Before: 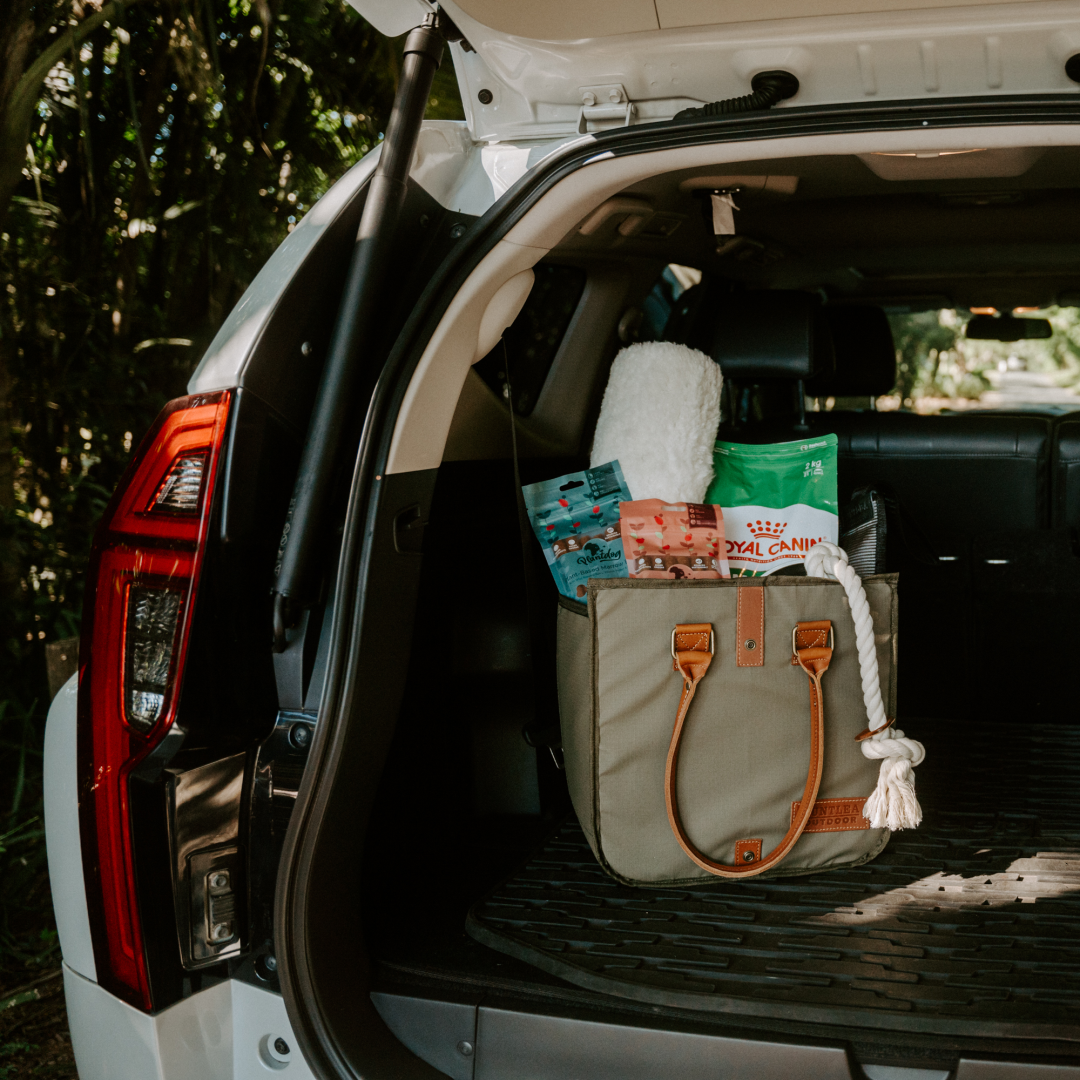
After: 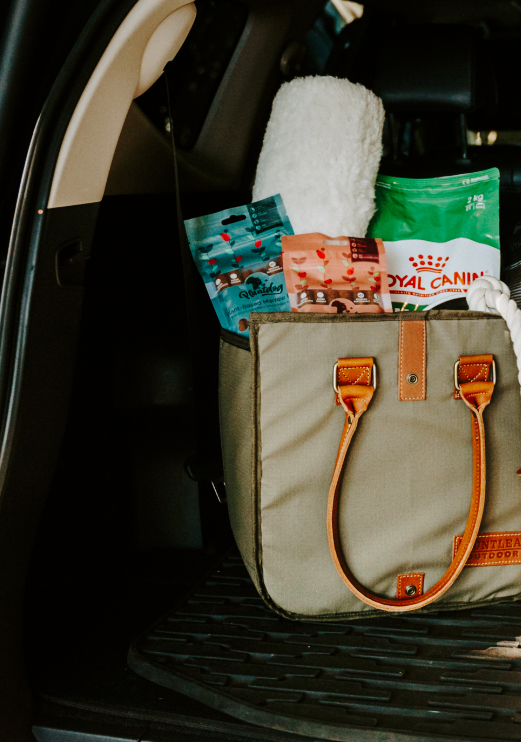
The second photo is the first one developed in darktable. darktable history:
crop: left 31.379%, top 24.658%, right 20.326%, bottom 6.628%
base curve: curves: ch0 [(0, 0) (0.028, 0.03) (0.121, 0.232) (0.46, 0.748) (0.859, 0.968) (1, 1)], preserve colors none
graduated density: rotation -0.352°, offset 57.64
